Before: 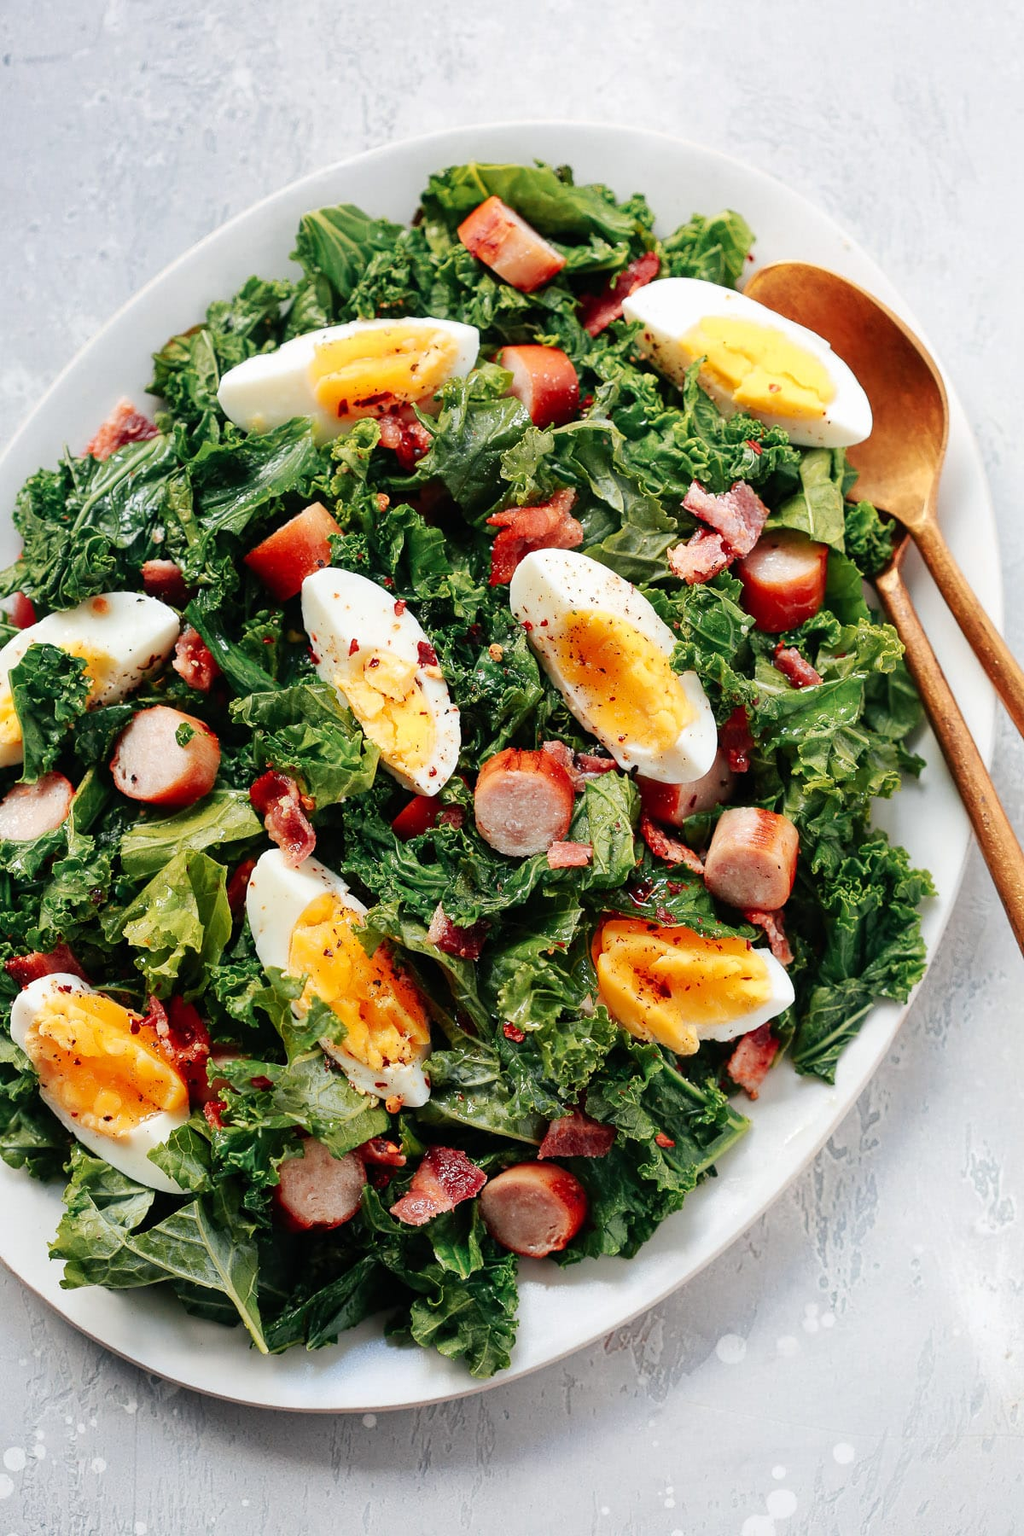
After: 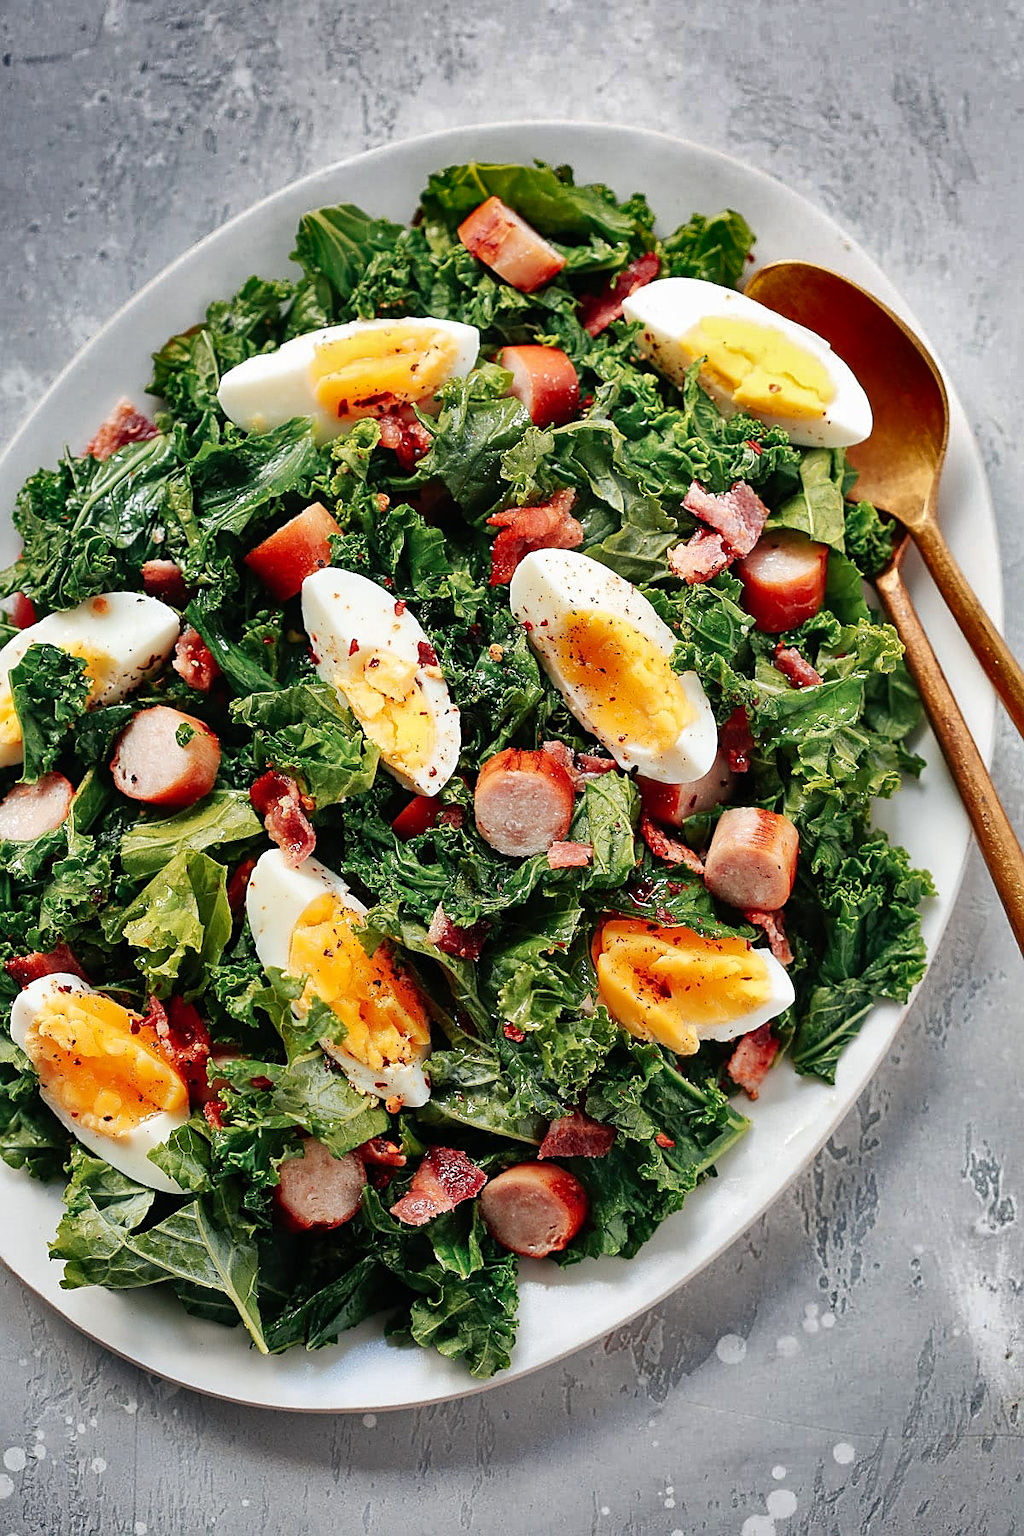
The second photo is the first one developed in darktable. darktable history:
shadows and highlights: shadows 20.94, highlights -81.82, soften with gaussian
sharpen: on, module defaults
